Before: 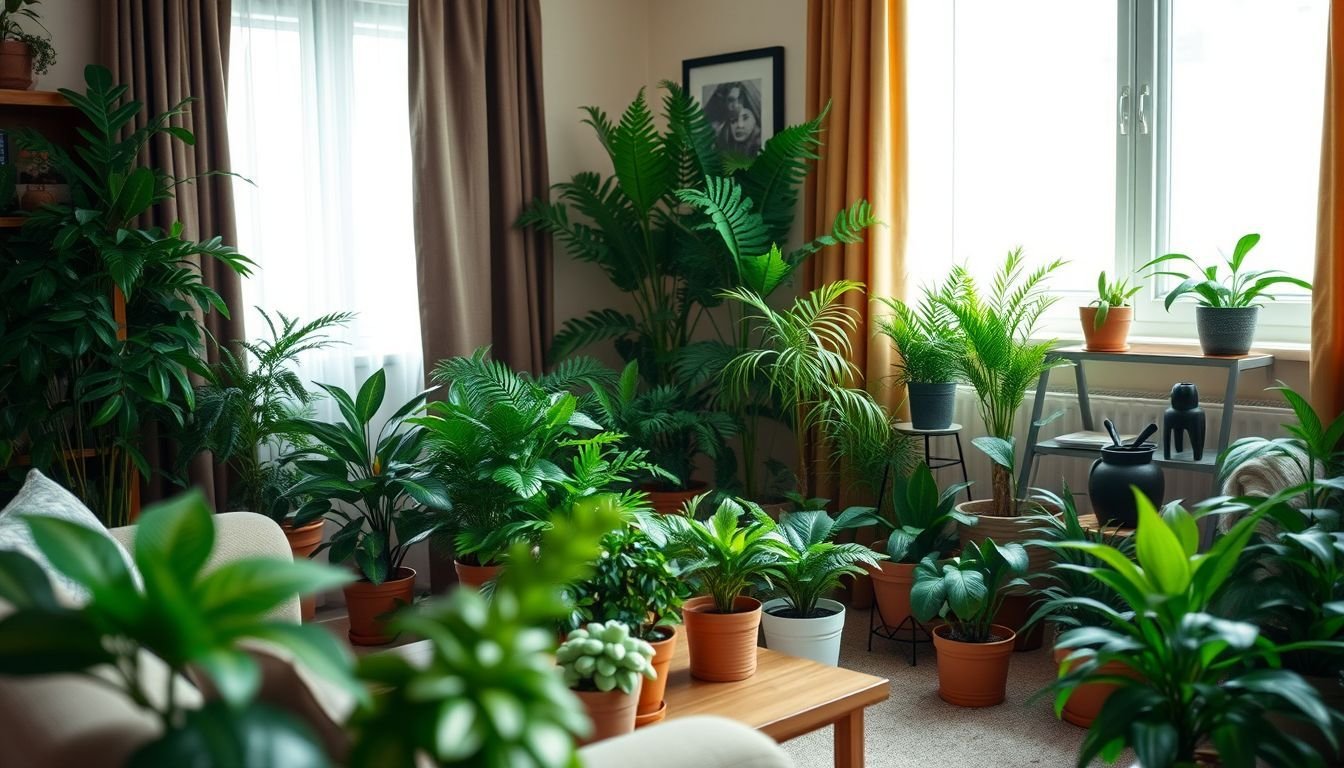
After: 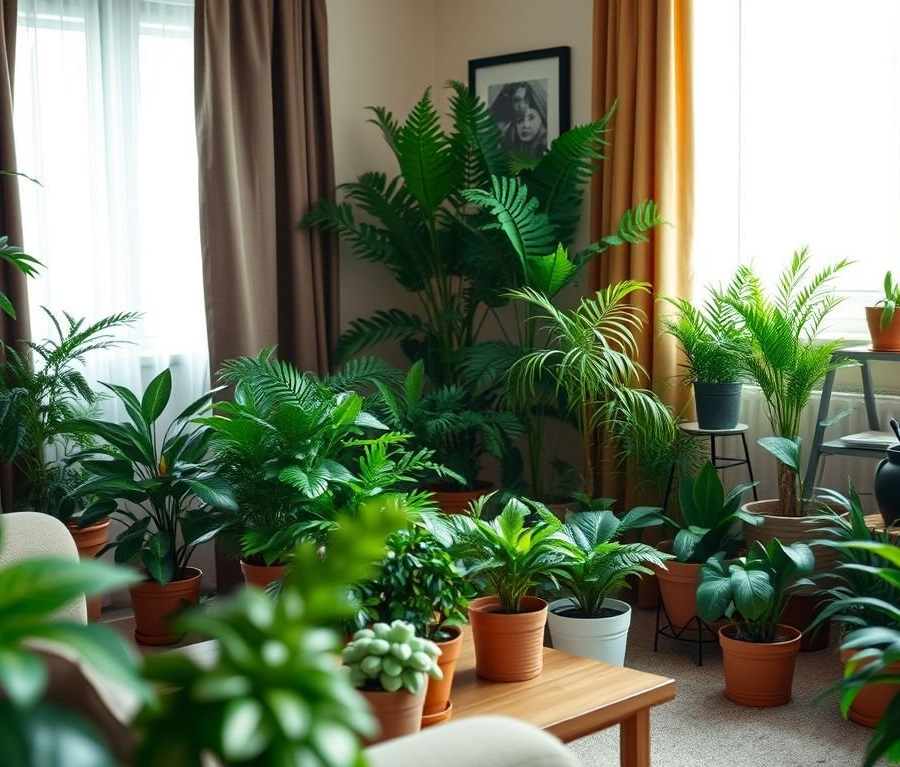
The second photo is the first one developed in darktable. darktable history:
crop and rotate: left 15.987%, right 17.007%
